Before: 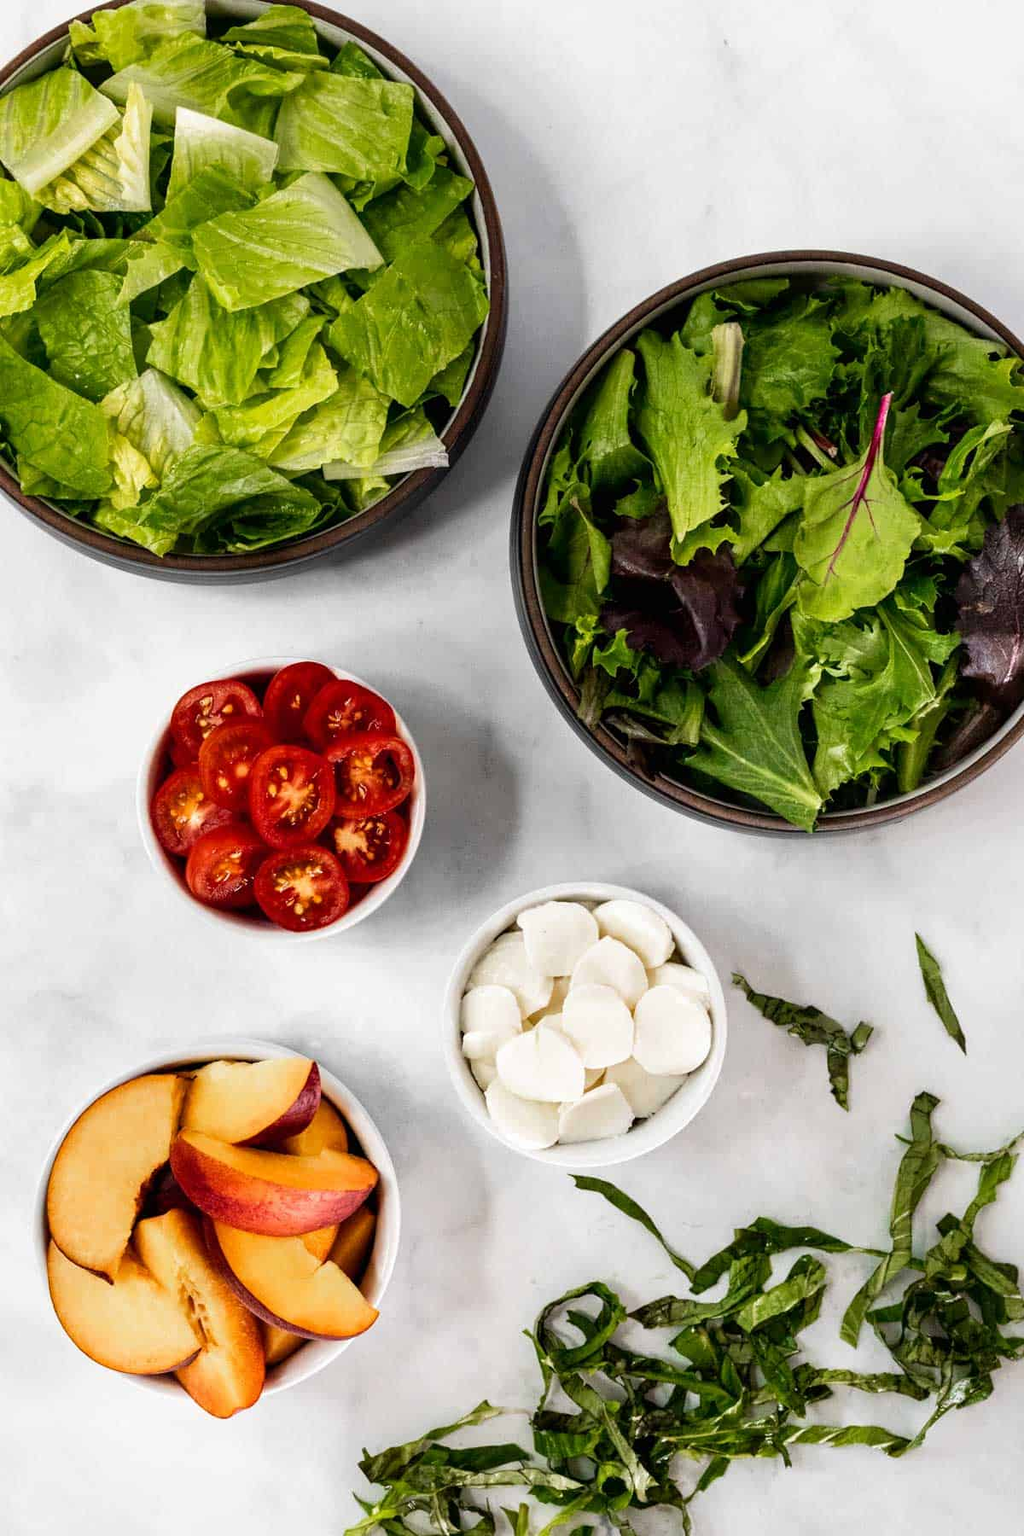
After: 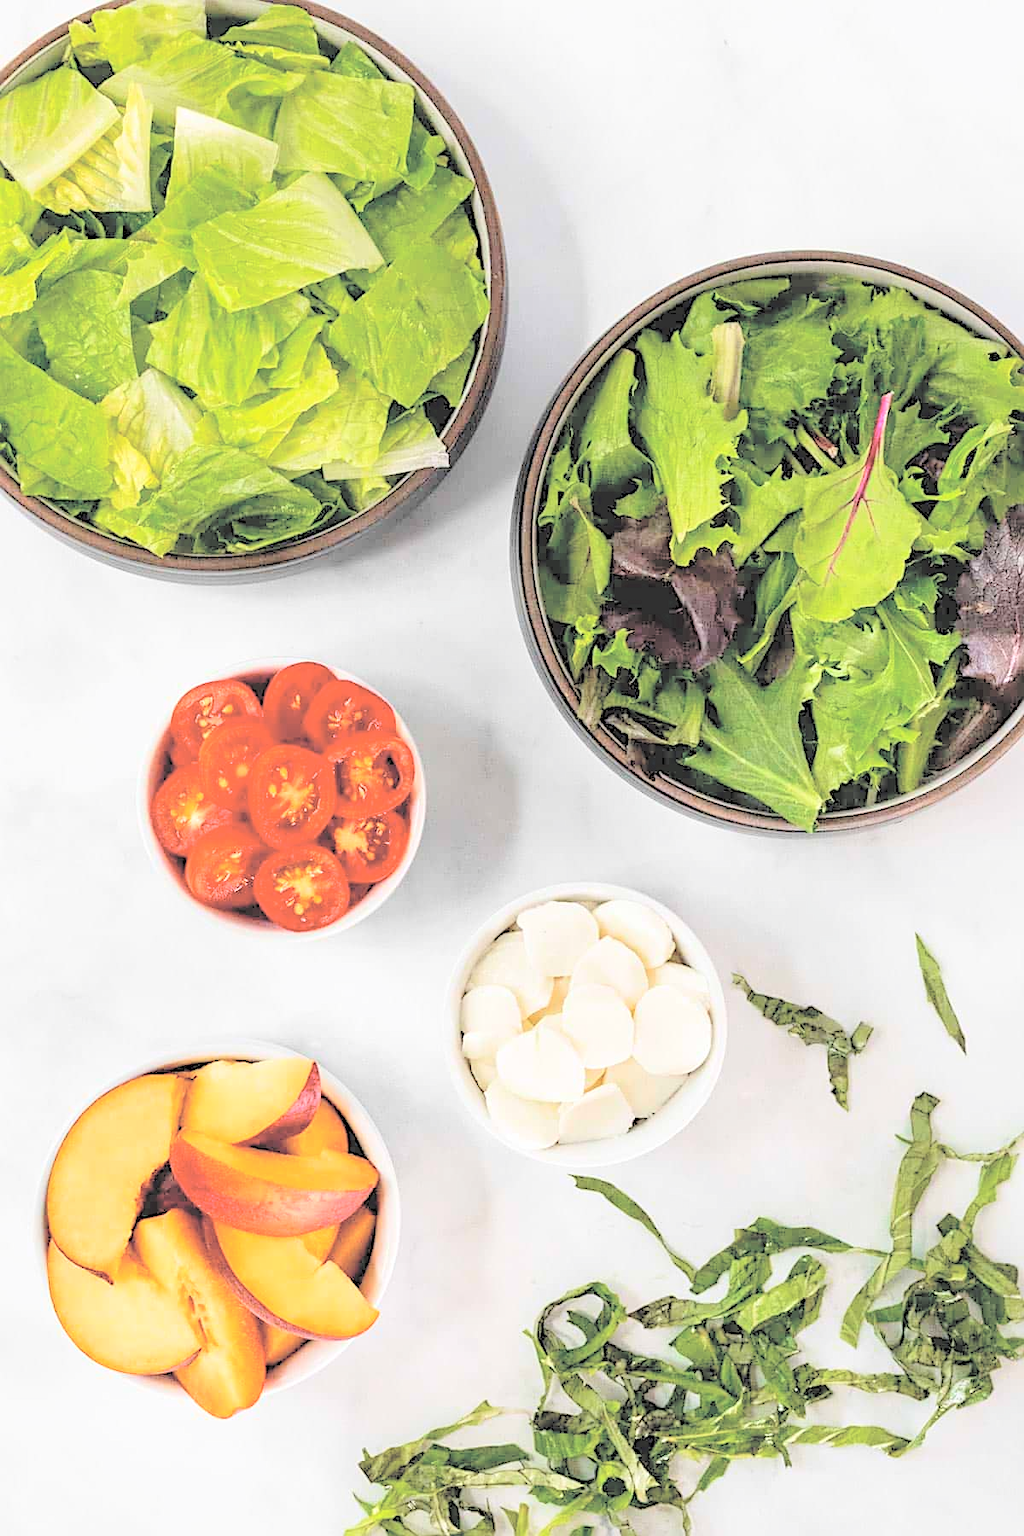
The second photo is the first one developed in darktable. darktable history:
sharpen: on, module defaults
color correction: highlights b* -0.057, saturation 1.06
contrast brightness saturation: brightness 0.984
exposure: exposure -0.019 EV, compensate exposure bias true, compensate highlight preservation false
